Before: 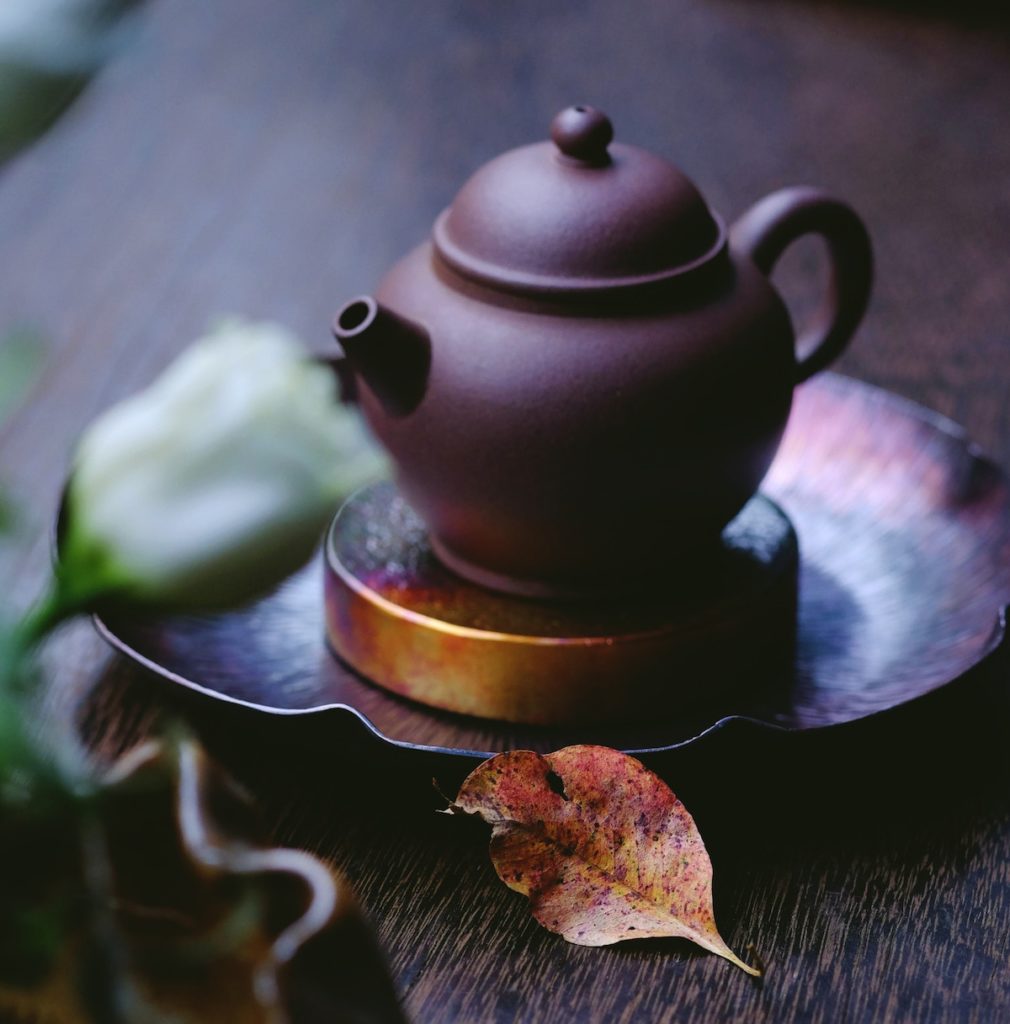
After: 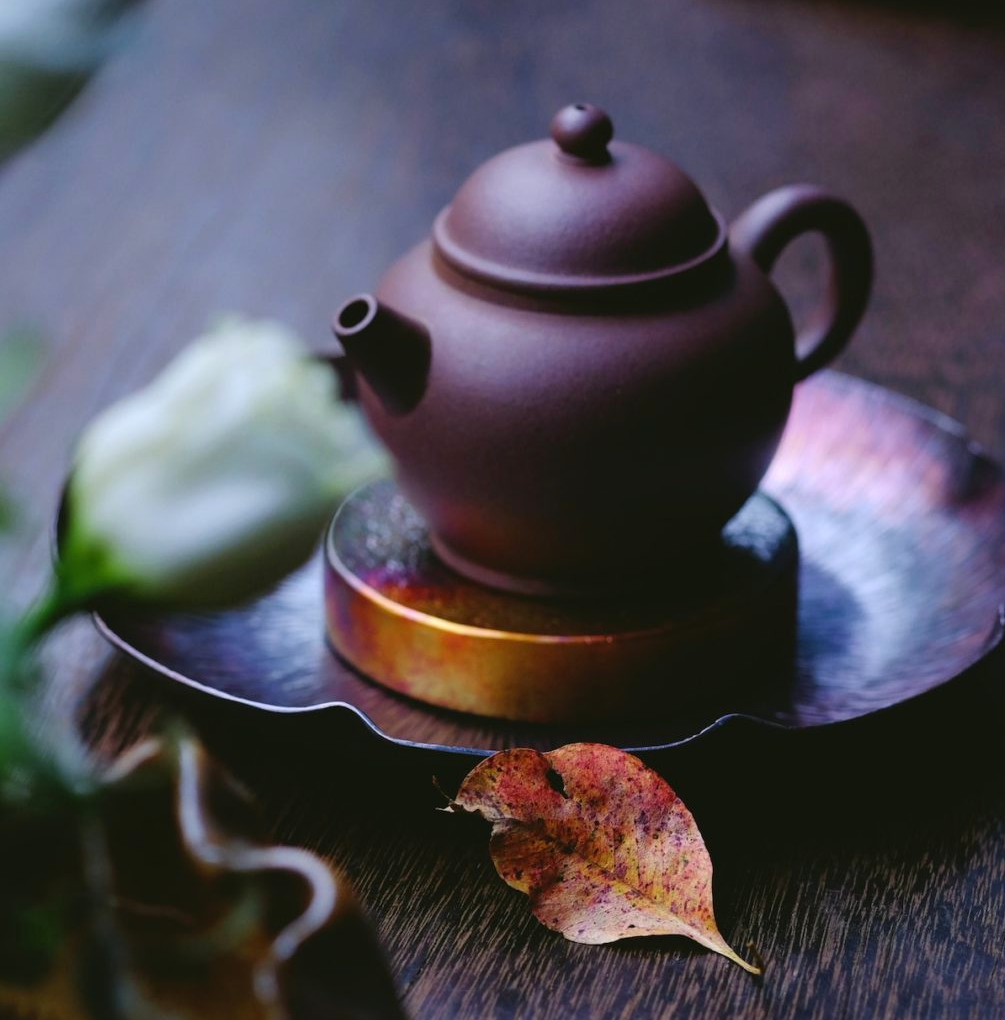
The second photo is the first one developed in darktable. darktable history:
color correction: highlights b* -0.041, saturation 1.09
crop: top 0.221%, bottom 0.125%
